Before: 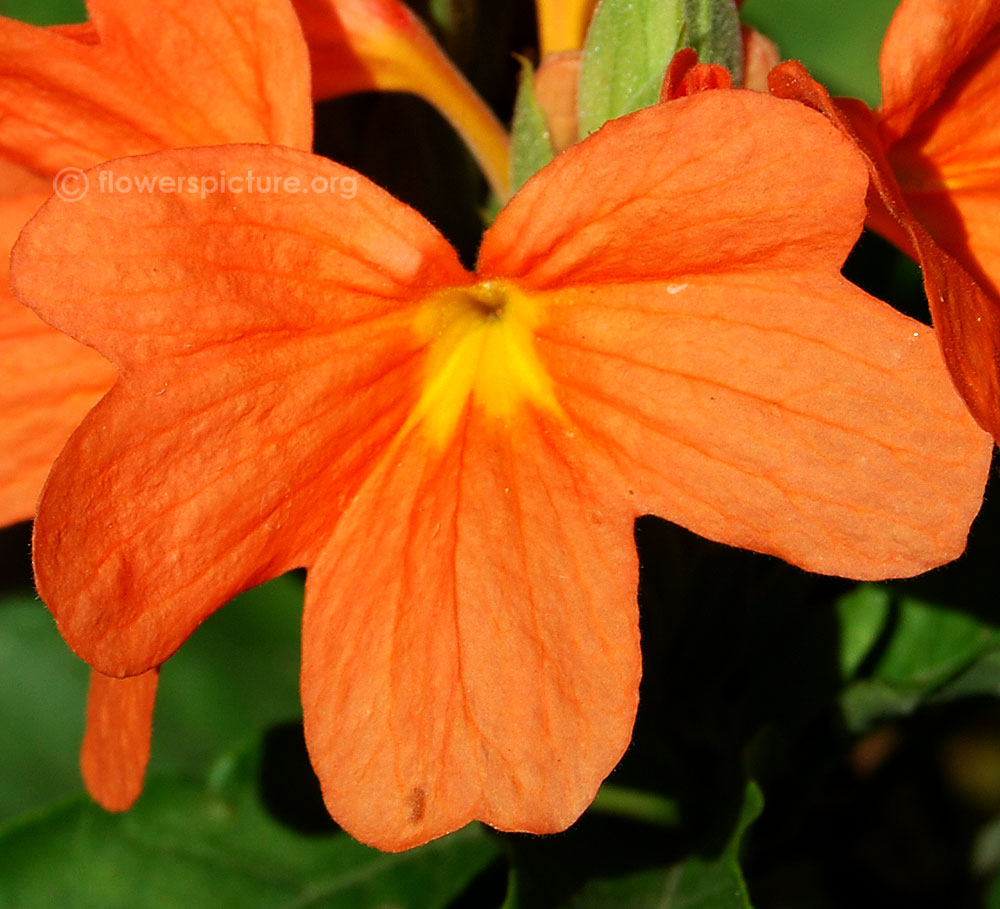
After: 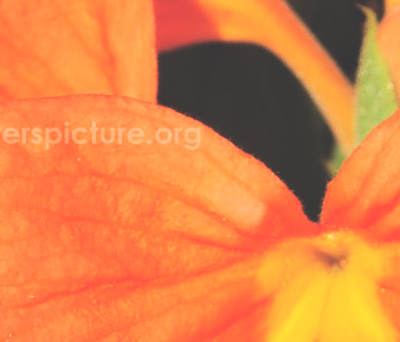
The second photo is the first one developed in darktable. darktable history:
tone equalizer: -7 EV 0.149 EV, -6 EV 0.621 EV, -5 EV 1.16 EV, -4 EV 1.35 EV, -3 EV 1.18 EV, -2 EV 0.6 EV, -1 EV 0.155 EV, edges refinement/feathering 500, mask exposure compensation -1.57 EV, preserve details no
crop: left 15.661%, top 5.426%, right 44.334%, bottom 56.915%
exposure: black level correction -0.037, exposure -0.495 EV, compensate highlight preservation false
